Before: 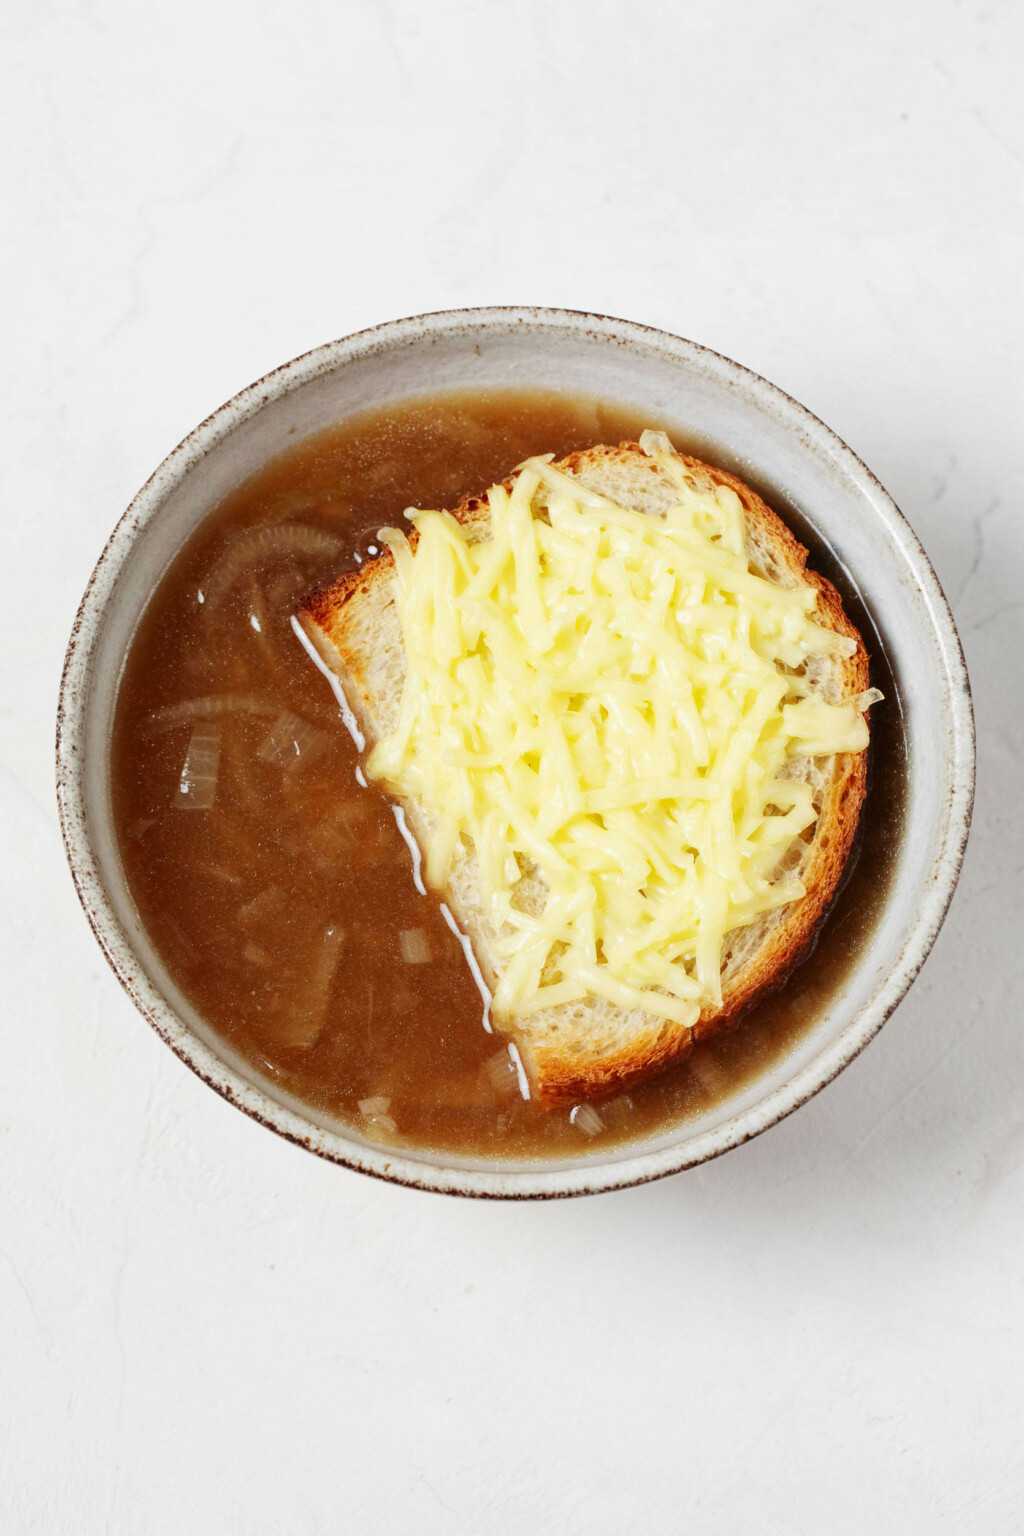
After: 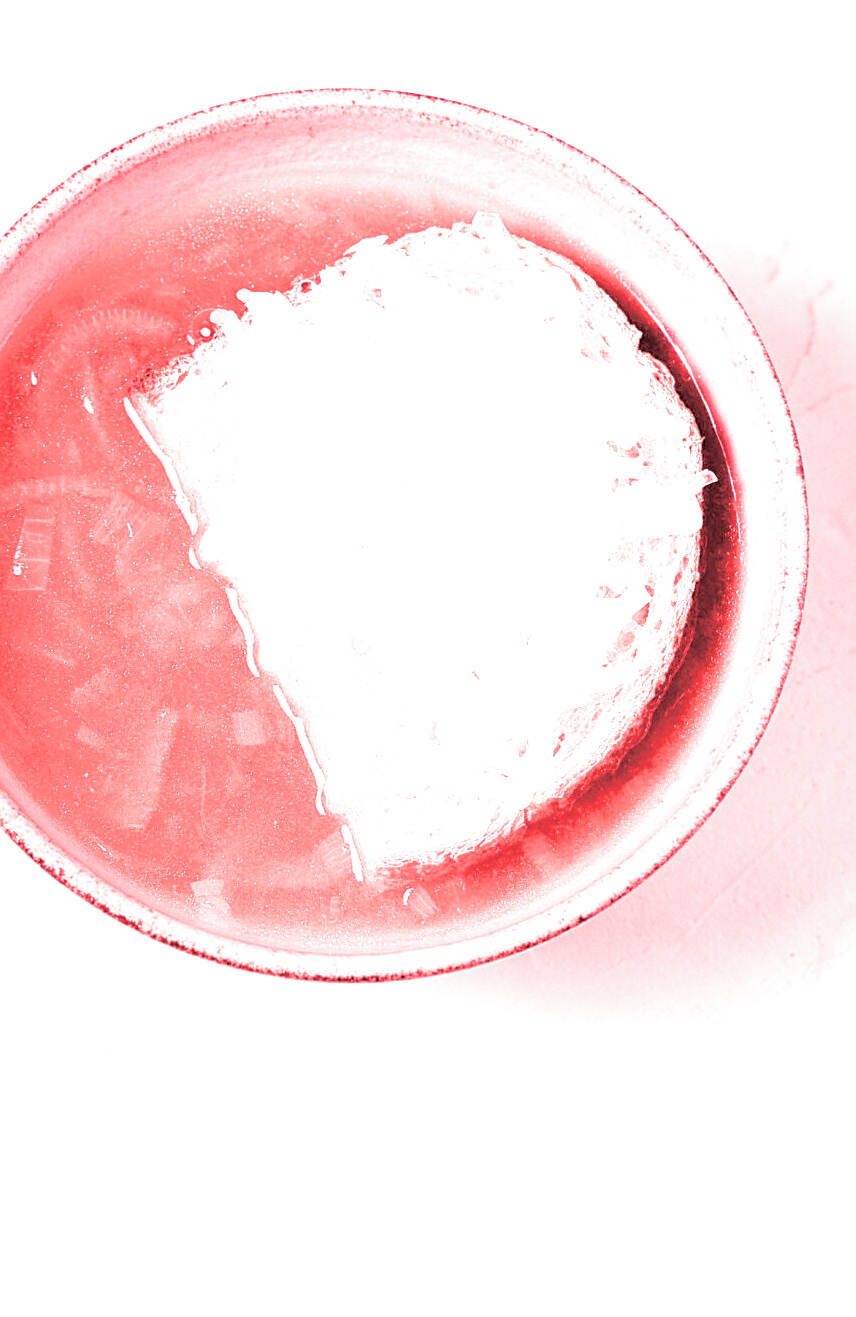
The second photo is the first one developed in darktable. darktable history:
filmic rgb: hardness 4.17, contrast 0.921
crop: left 16.315%, top 14.246%
exposure: exposure -0.21 EV, compensate highlight preservation false
white balance: red 4.26, blue 1.802
color balance rgb: perceptual saturation grading › global saturation 36%, perceptual brilliance grading › global brilliance 10%, global vibrance 20%
sharpen: on, module defaults
split-toning: highlights › saturation 0, balance -61.83
